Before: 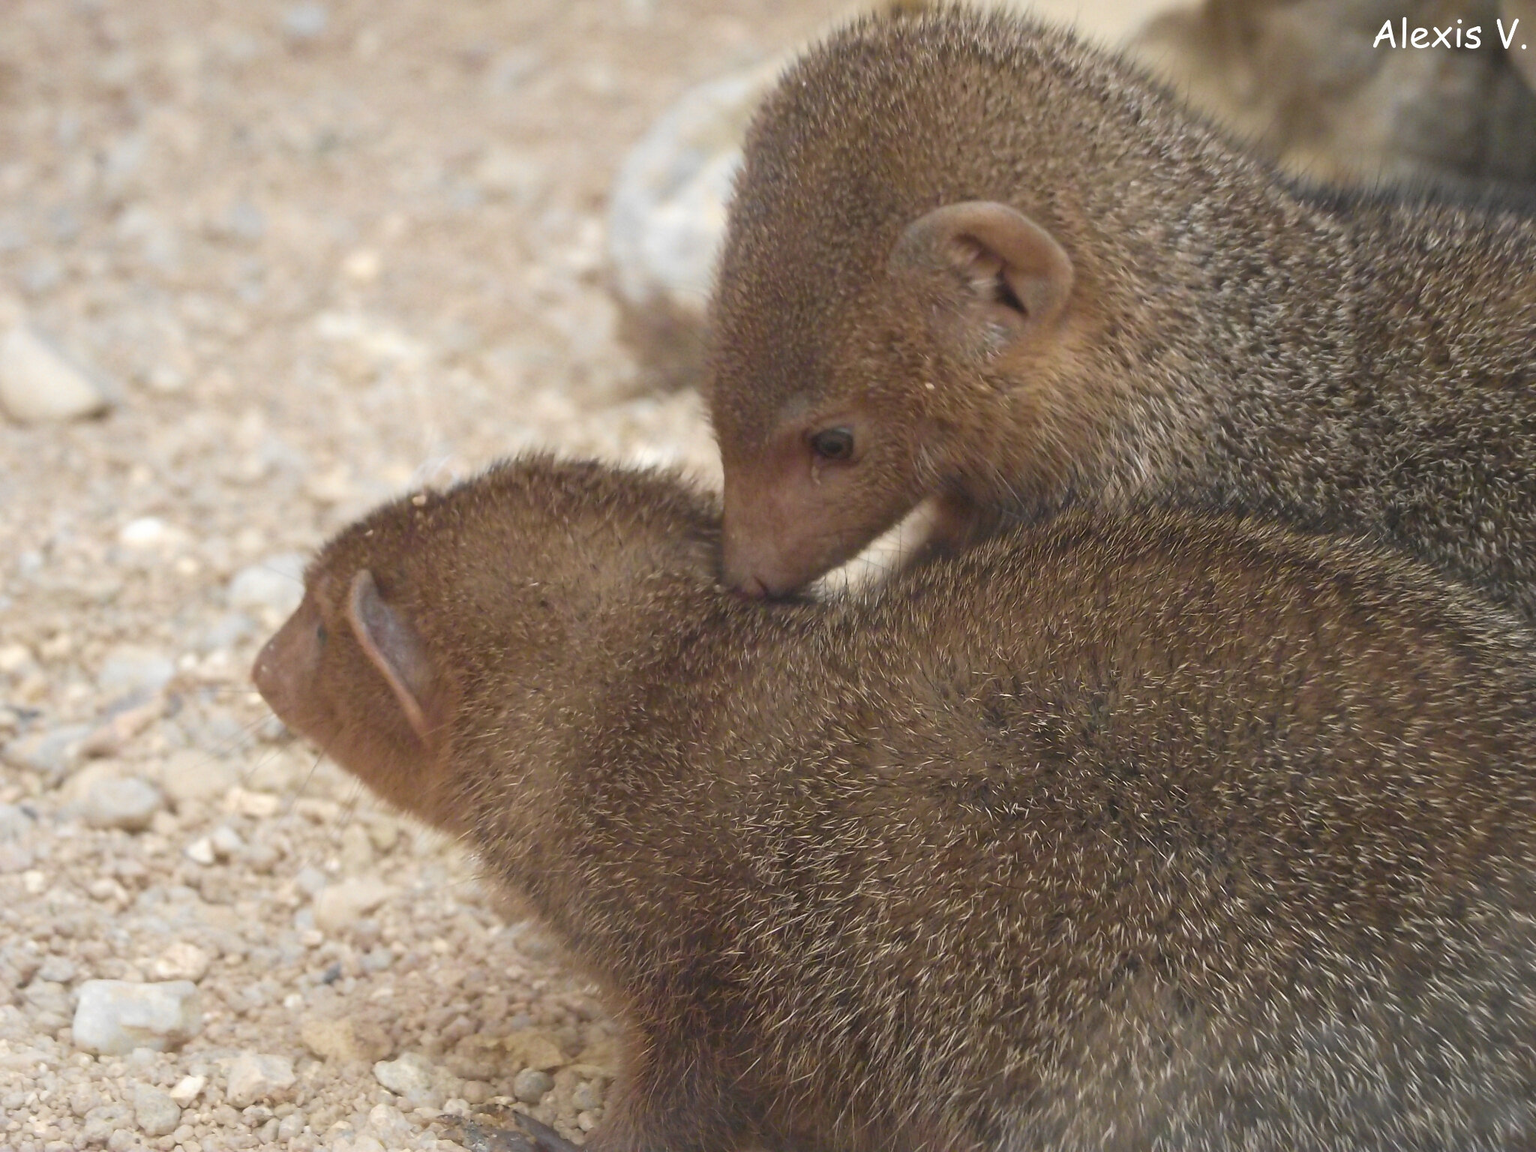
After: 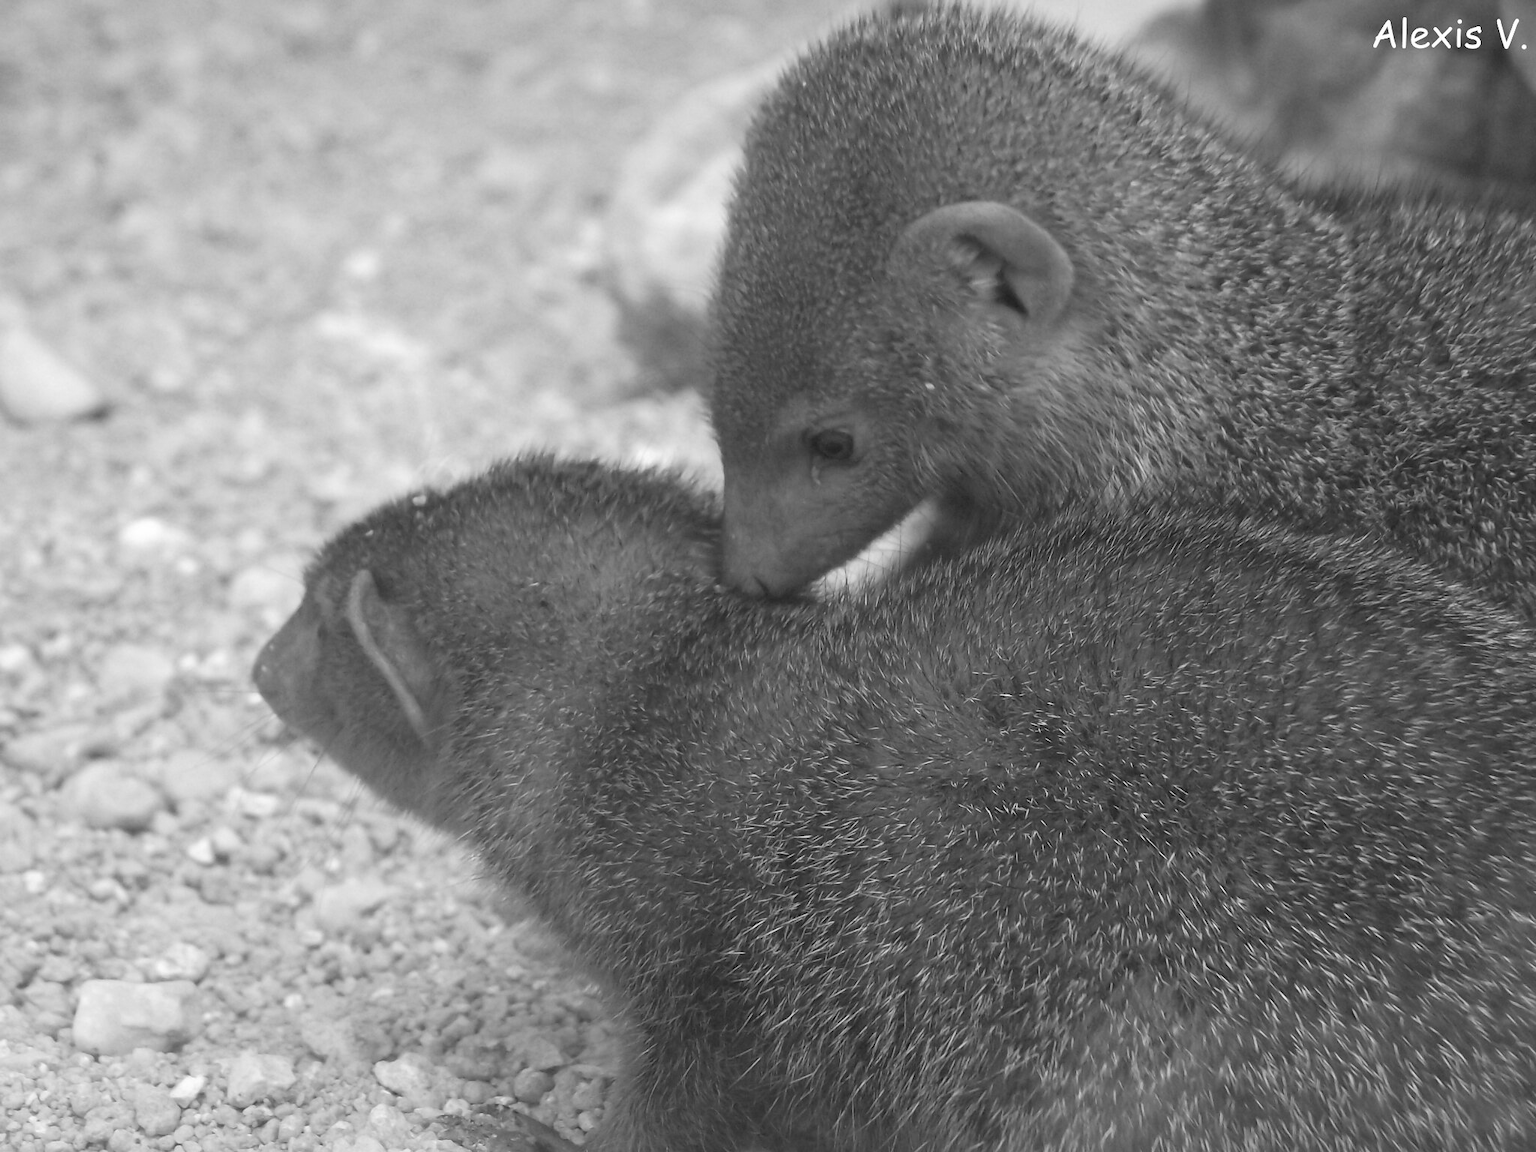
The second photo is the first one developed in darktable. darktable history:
color balance rgb: linear chroma grading › global chroma -0.67%, saturation formula JzAzBz (2021)
monochrome: a 2.21, b -1.33, size 2.2
